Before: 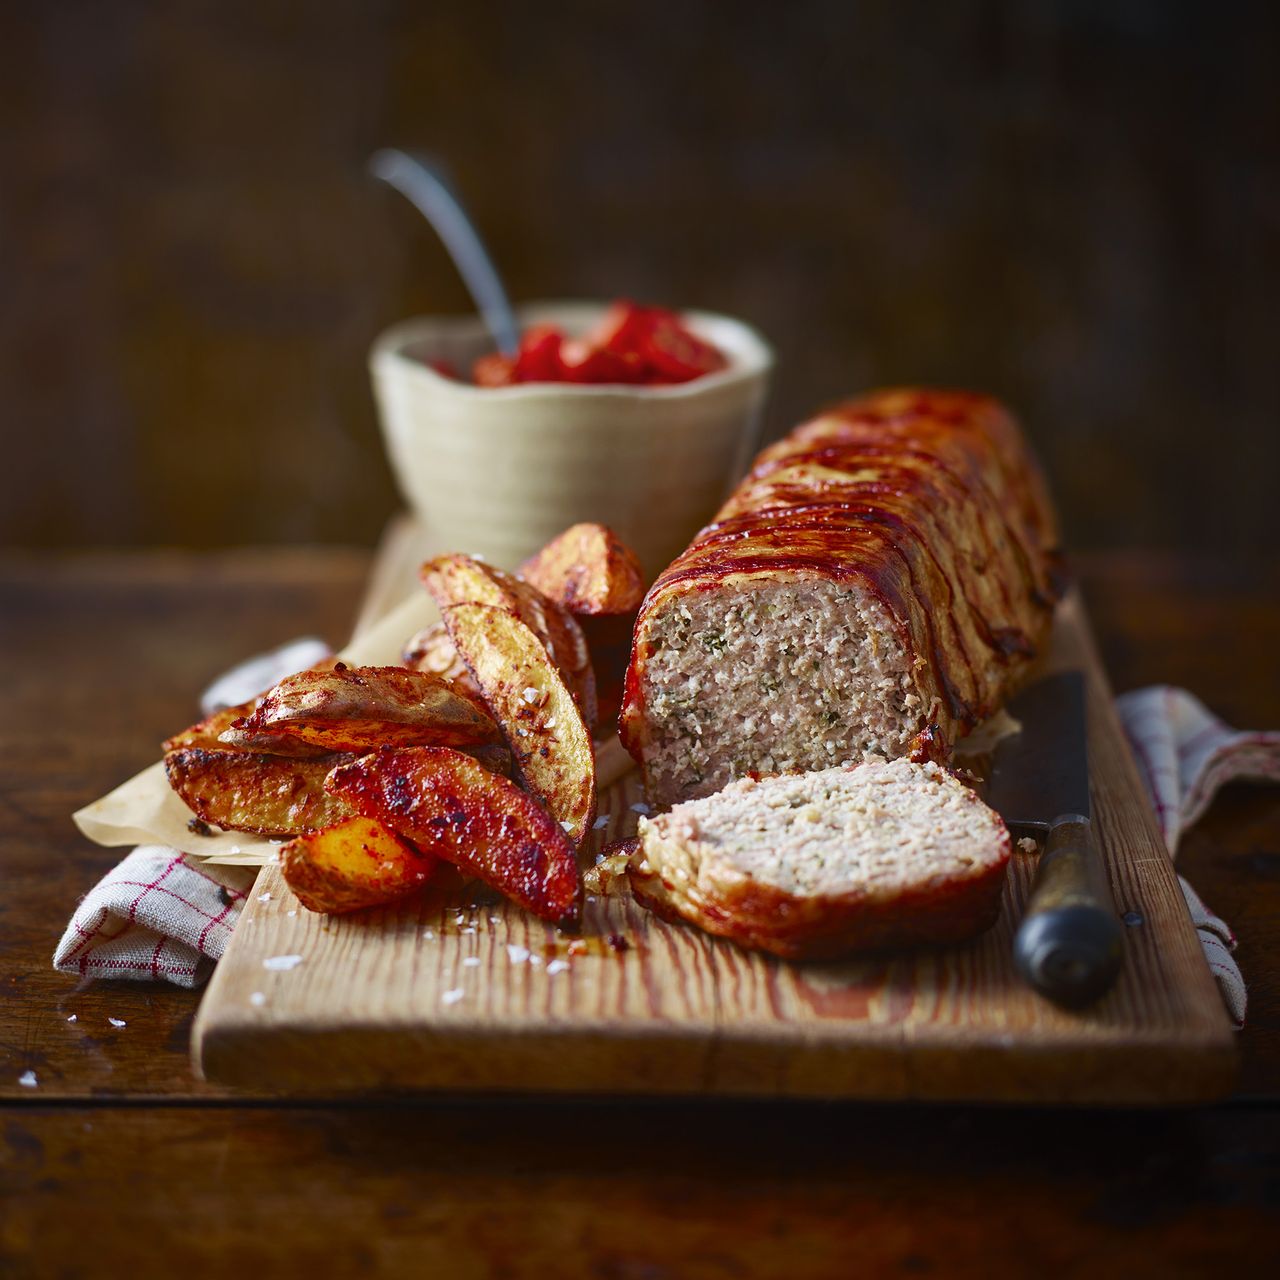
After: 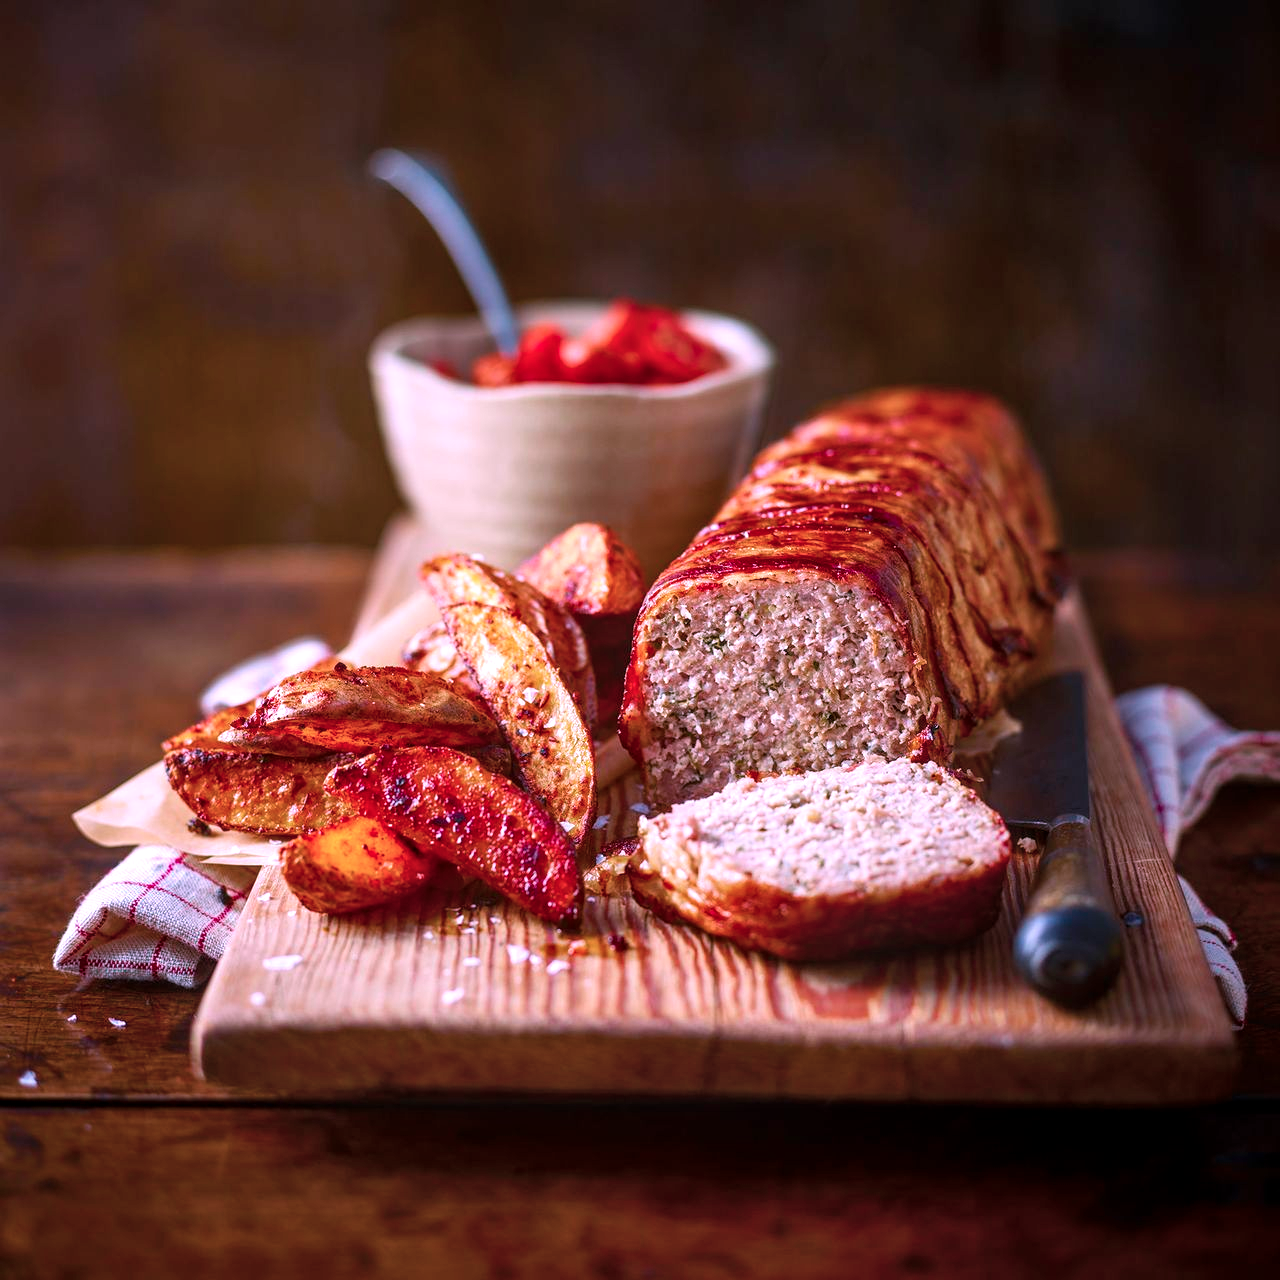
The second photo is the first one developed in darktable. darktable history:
local contrast: on, module defaults
exposure: exposure 0.373 EV, compensate exposure bias true, compensate highlight preservation false
color balance rgb: highlights gain › chroma 2.055%, highlights gain › hue 72.84°, perceptual saturation grading › global saturation 17.018%
color correction: highlights a* 15.04, highlights b* -25.73
color zones: curves: ch1 [(0, 0.469) (0.01, 0.469) (0.12, 0.446) (0.248, 0.469) (0.5, 0.5) (0.748, 0.5) (0.99, 0.469) (1, 0.469)]
